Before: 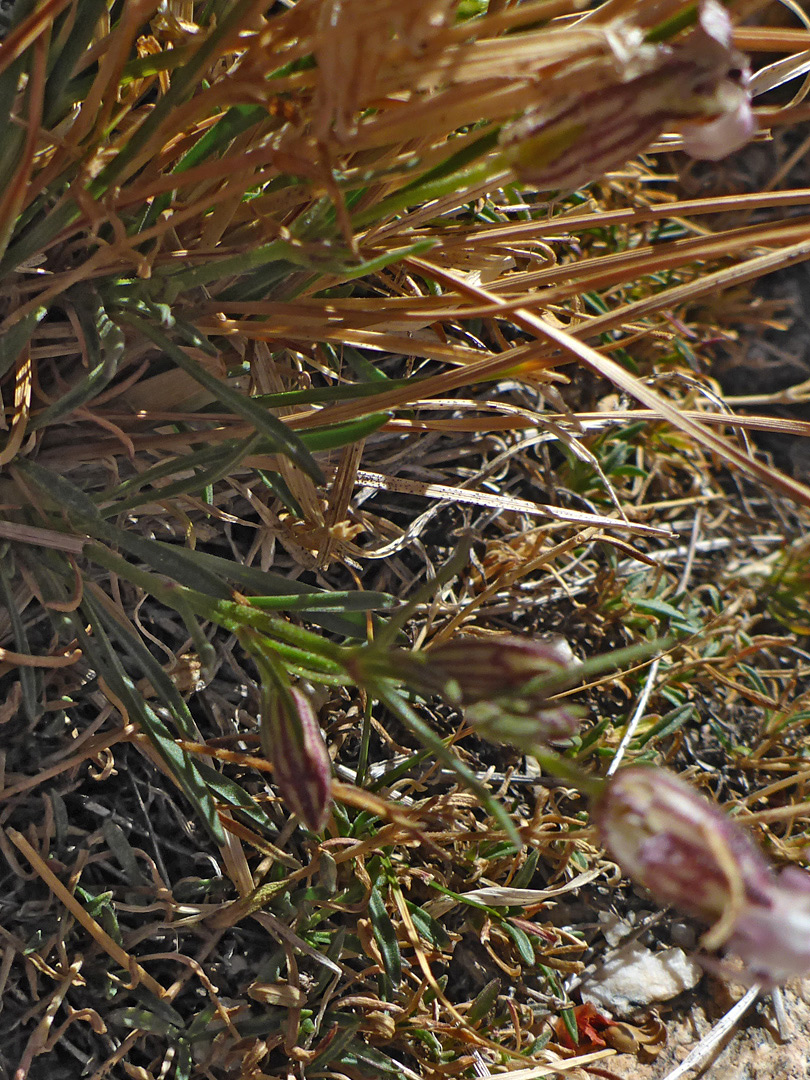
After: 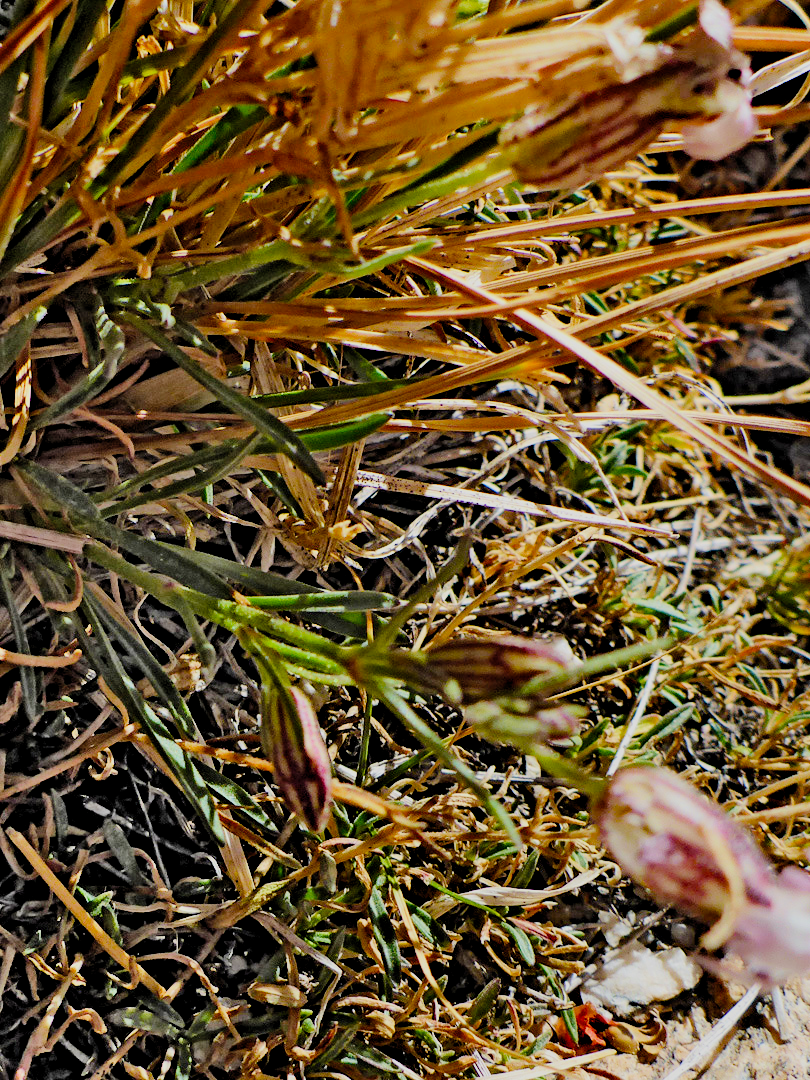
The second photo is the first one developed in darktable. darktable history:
color balance rgb: perceptual saturation grading › global saturation 26.636%, perceptual saturation grading › highlights -27.687%, perceptual saturation grading › mid-tones 15.681%, perceptual saturation grading › shadows 33.425%
filmic rgb: black relative exposure -7.89 EV, white relative exposure 4.13 EV, hardness 4.09, latitude 52.06%, contrast 1.013, shadows ↔ highlights balance 5.15%, preserve chrominance no, color science v5 (2021), contrast in shadows safe, contrast in highlights safe
exposure: exposure -0.396 EV, compensate highlight preservation false
levels: levels [0.031, 0.5, 0.969]
tone equalizer: -7 EV 0.145 EV, -6 EV 0.602 EV, -5 EV 1.18 EV, -4 EV 1.3 EV, -3 EV 1.12 EV, -2 EV 0.6 EV, -1 EV 0.155 EV, edges refinement/feathering 500, mask exposure compensation -1.57 EV, preserve details no
shadows and highlights: radius 262.88, soften with gaussian
